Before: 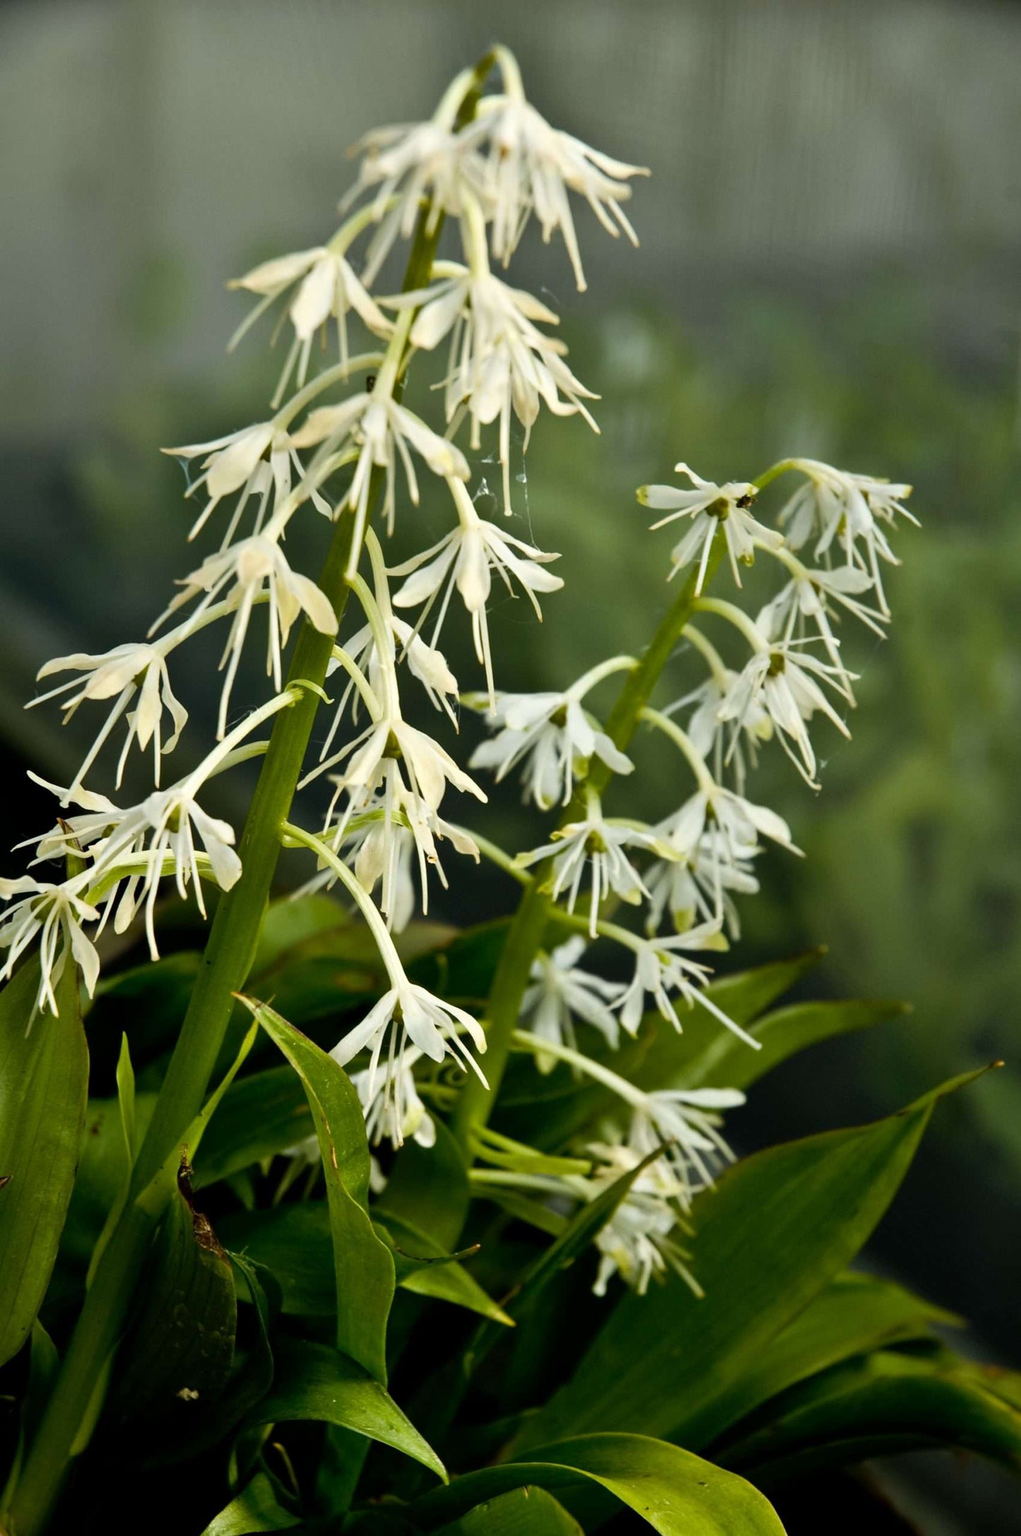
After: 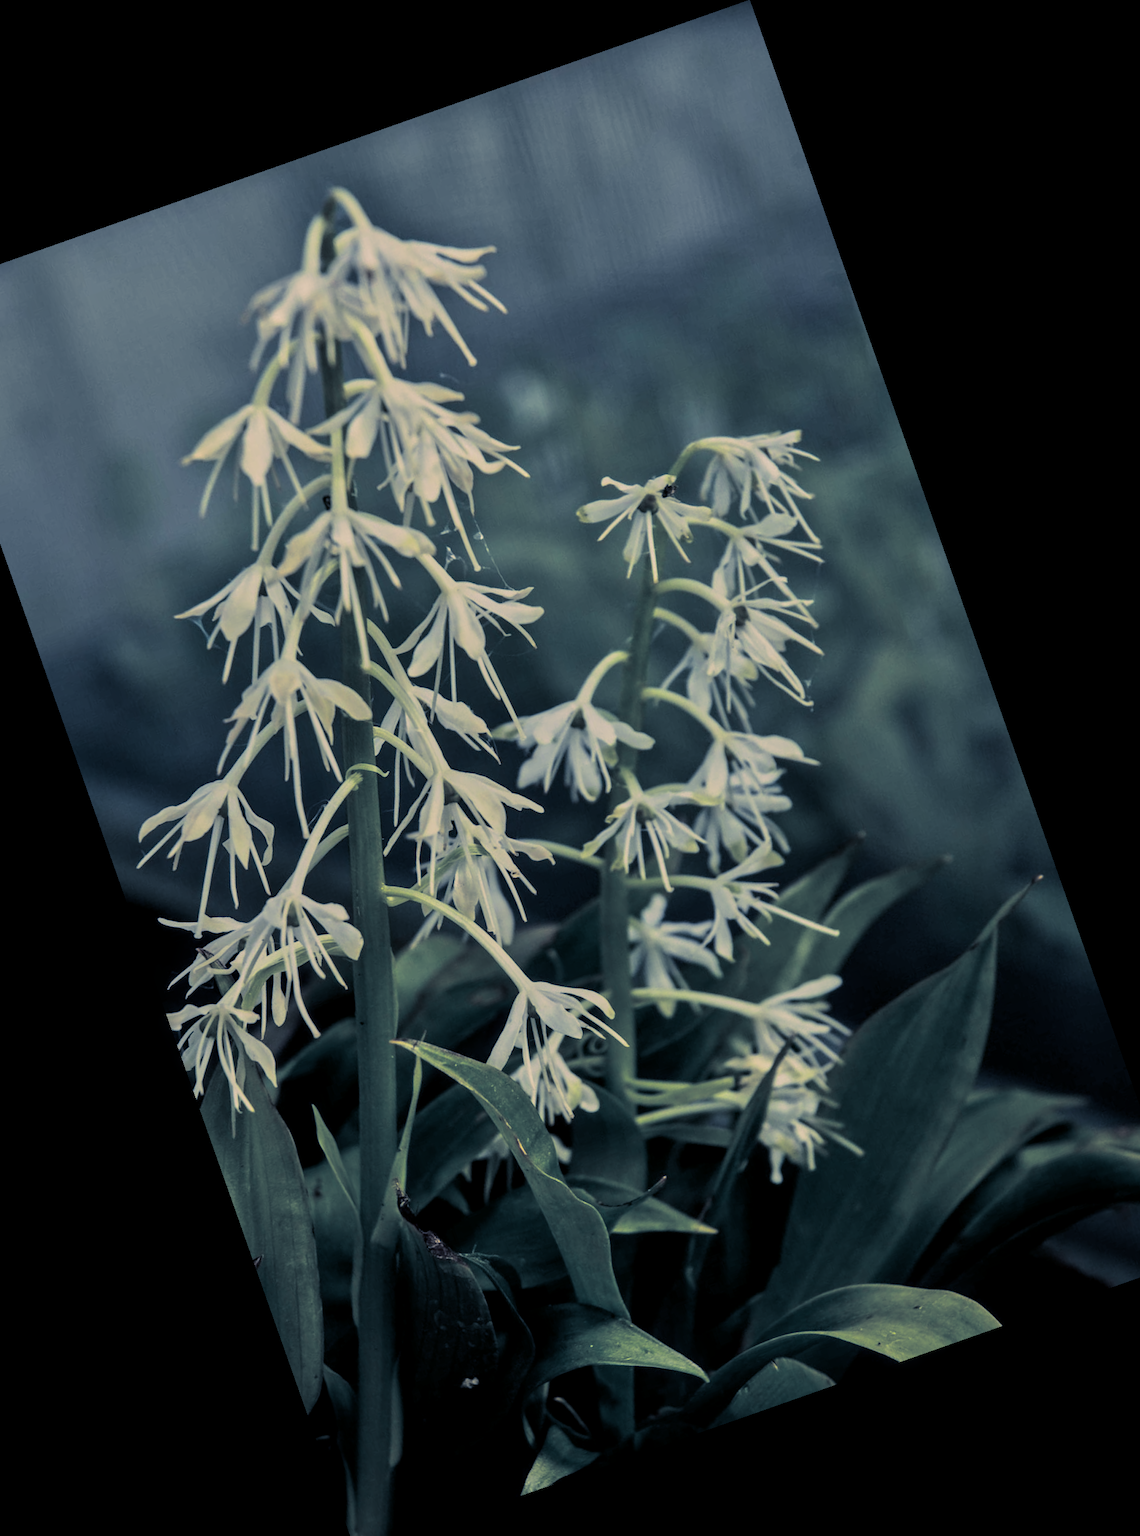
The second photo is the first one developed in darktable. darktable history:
tone equalizer: -8 EV -0.002 EV, -7 EV 0.005 EV, -6 EV -0.008 EV, -5 EV 0.007 EV, -4 EV -0.042 EV, -3 EV -0.233 EV, -2 EV -0.662 EV, -1 EV -0.983 EV, +0 EV -0.969 EV, smoothing diameter 2%, edges refinement/feathering 20, mask exposure compensation -1.57 EV, filter diffusion 5
split-toning: shadows › hue 226.8°, shadows › saturation 0.56, highlights › hue 28.8°, balance -40, compress 0%
local contrast: on, module defaults
crop and rotate: angle 19.43°, left 6.812%, right 4.125%, bottom 1.087%
